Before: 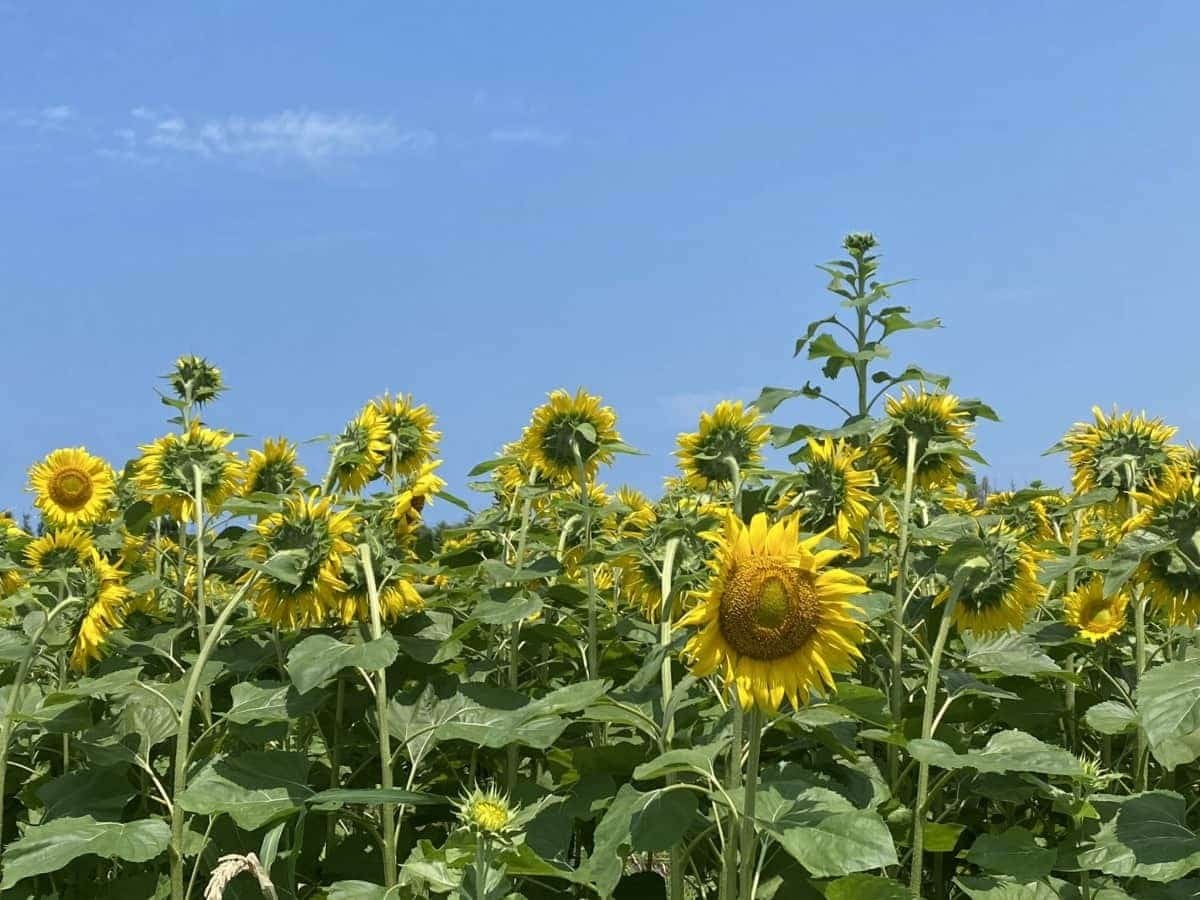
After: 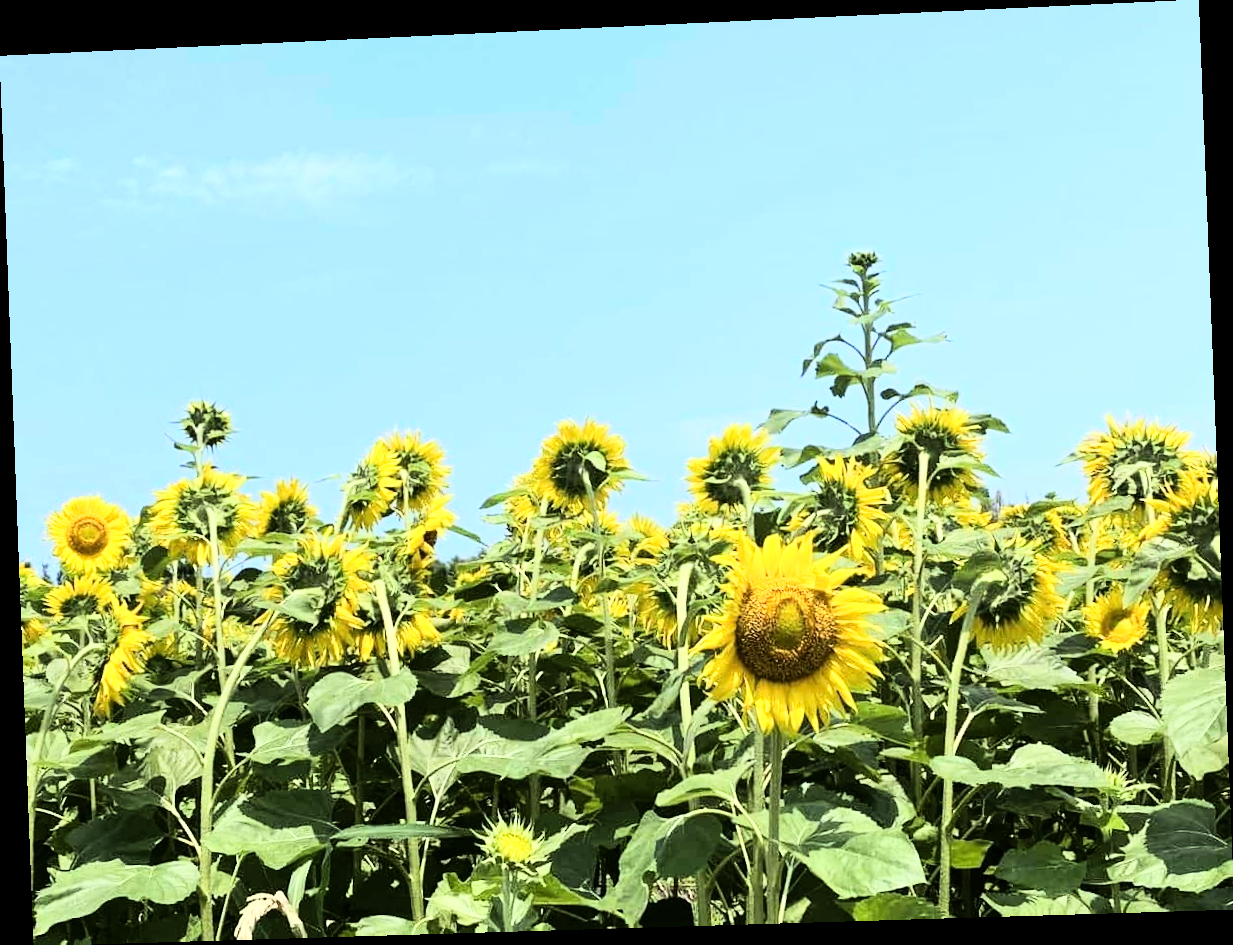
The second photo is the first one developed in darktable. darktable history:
rotate and perspective: rotation -2.22°, lens shift (horizontal) -0.022, automatic cropping off
rgb curve: curves: ch0 [(0, 0) (0.21, 0.15) (0.24, 0.21) (0.5, 0.75) (0.75, 0.96) (0.89, 0.99) (1, 1)]; ch1 [(0, 0.02) (0.21, 0.13) (0.25, 0.2) (0.5, 0.67) (0.75, 0.9) (0.89, 0.97) (1, 1)]; ch2 [(0, 0.02) (0.21, 0.13) (0.25, 0.2) (0.5, 0.67) (0.75, 0.9) (0.89, 0.97) (1, 1)], compensate middle gray true
